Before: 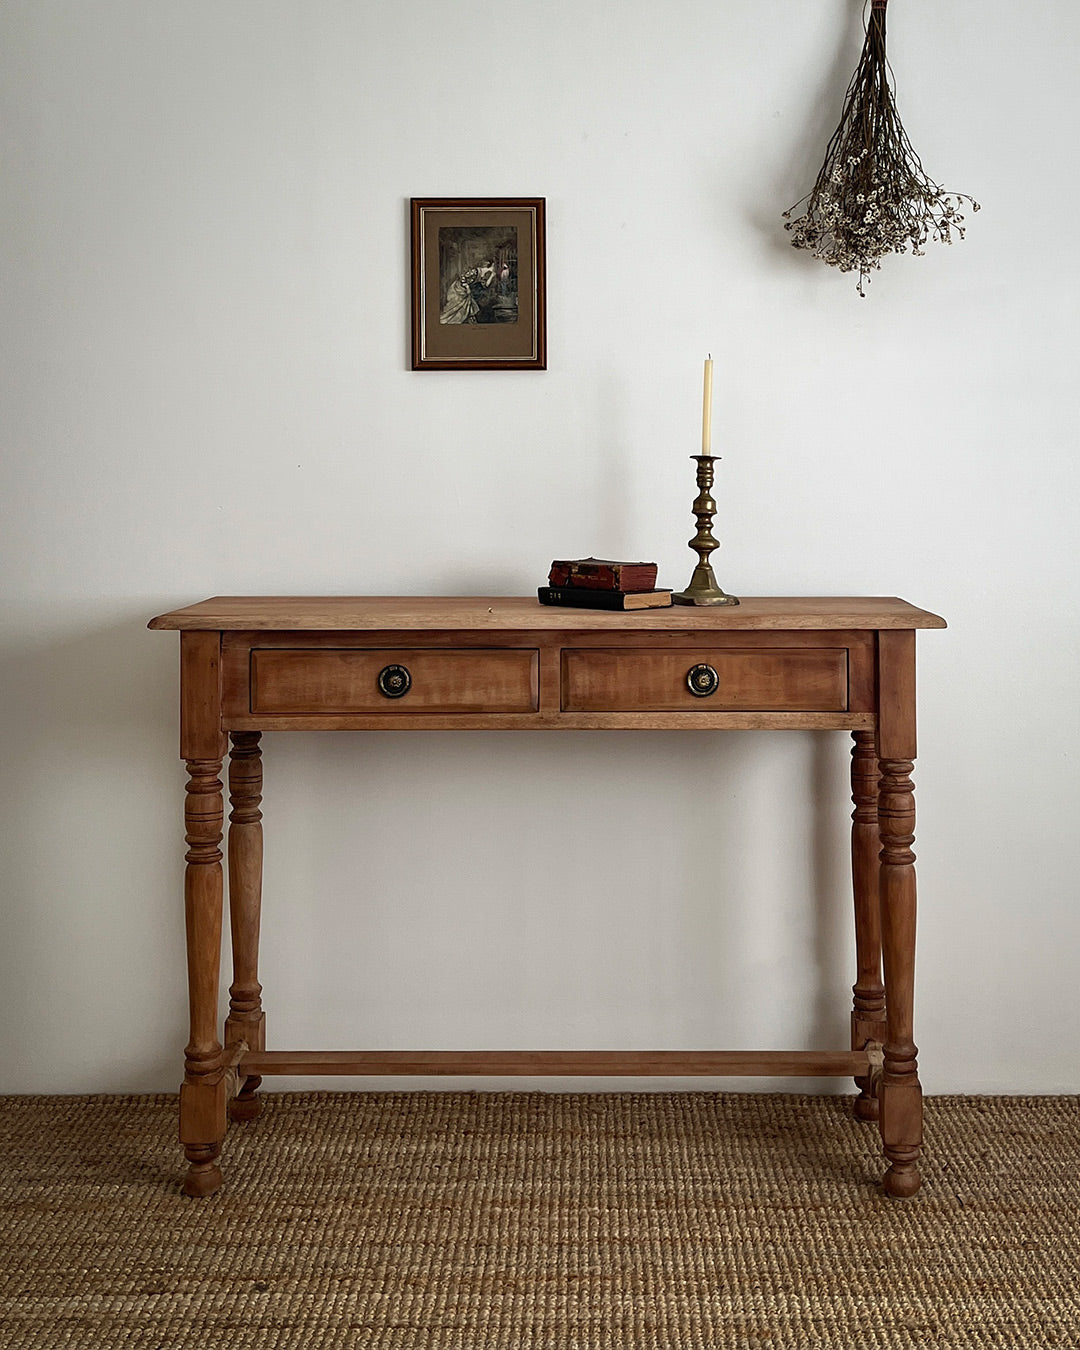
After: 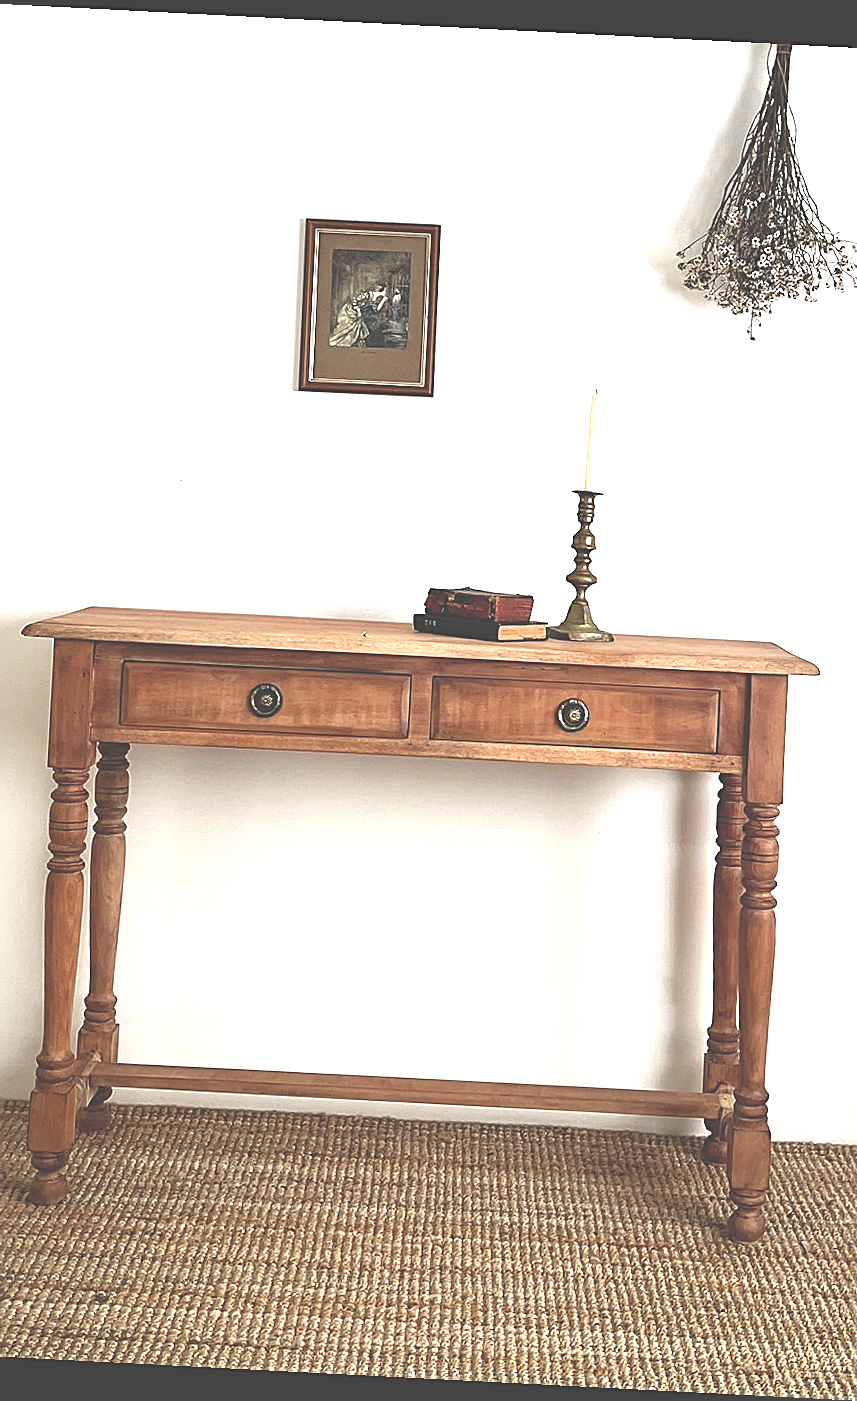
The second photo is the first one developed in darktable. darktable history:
exposure: black level correction -0.023, exposure 1.393 EV, compensate highlight preservation false
sharpen: on, module defaults
crop and rotate: angle -2.95°, left 14.241%, top 0.033%, right 11.033%, bottom 0.092%
